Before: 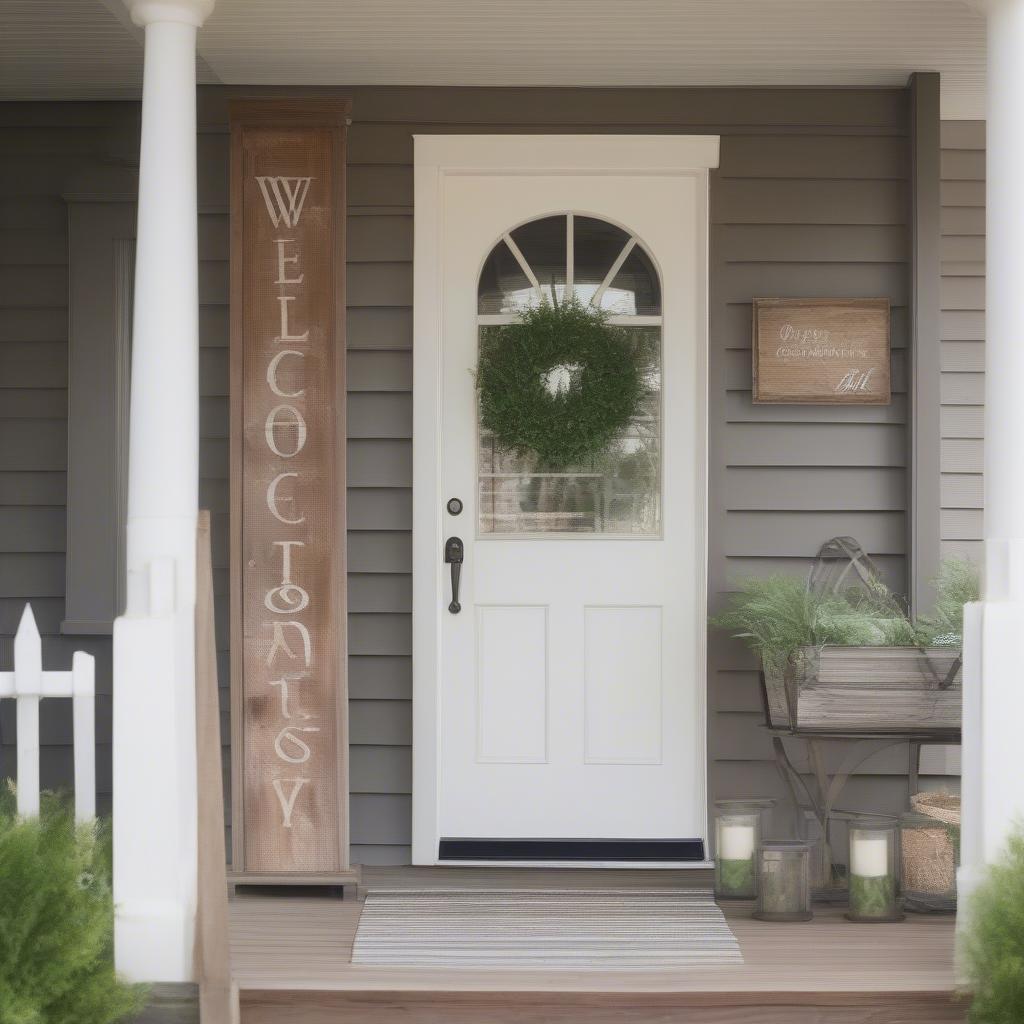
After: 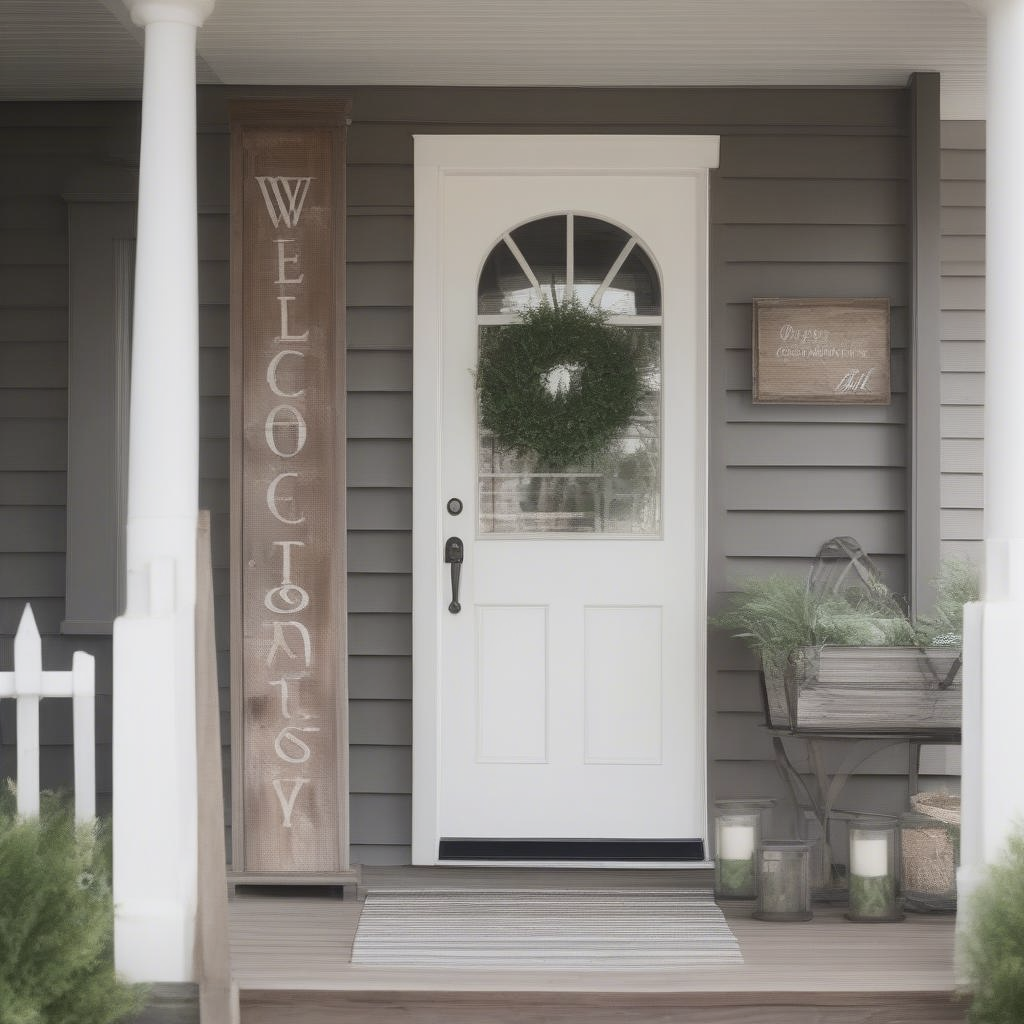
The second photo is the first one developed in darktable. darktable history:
contrast brightness saturation: contrast 0.097, saturation -0.373
contrast equalizer: y [[0.46, 0.454, 0.451, 0.451, 0.455, 0.46], [0.5 ×6], [0.5 ×6], [0 ×6], [0 ×6]], mix 0.314
